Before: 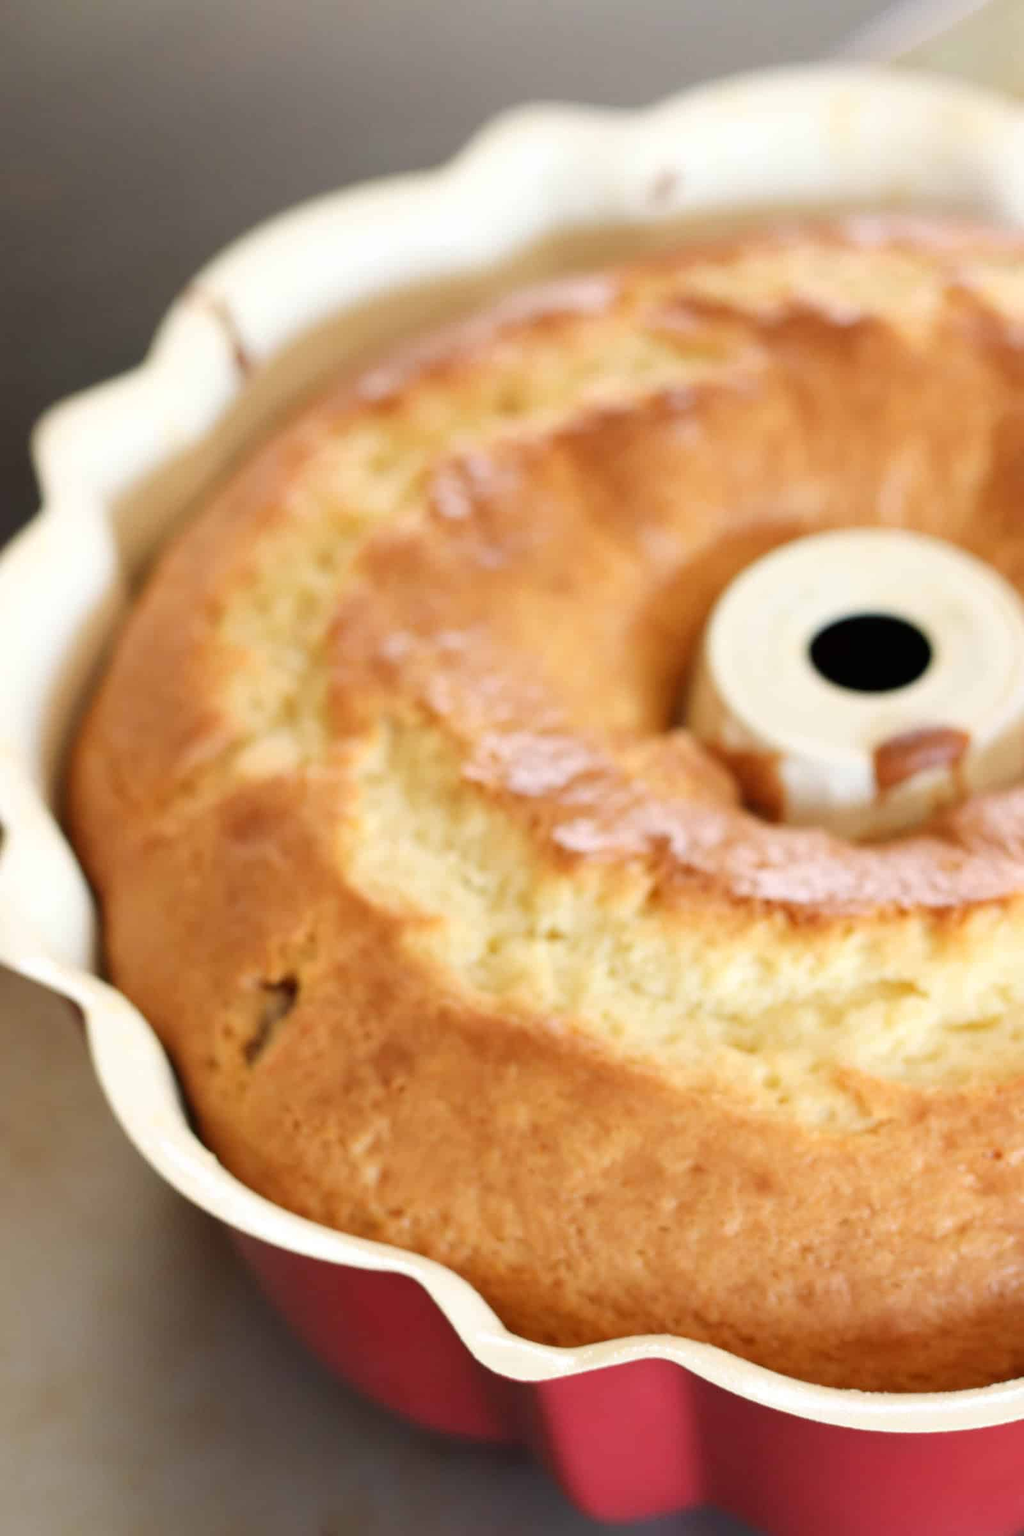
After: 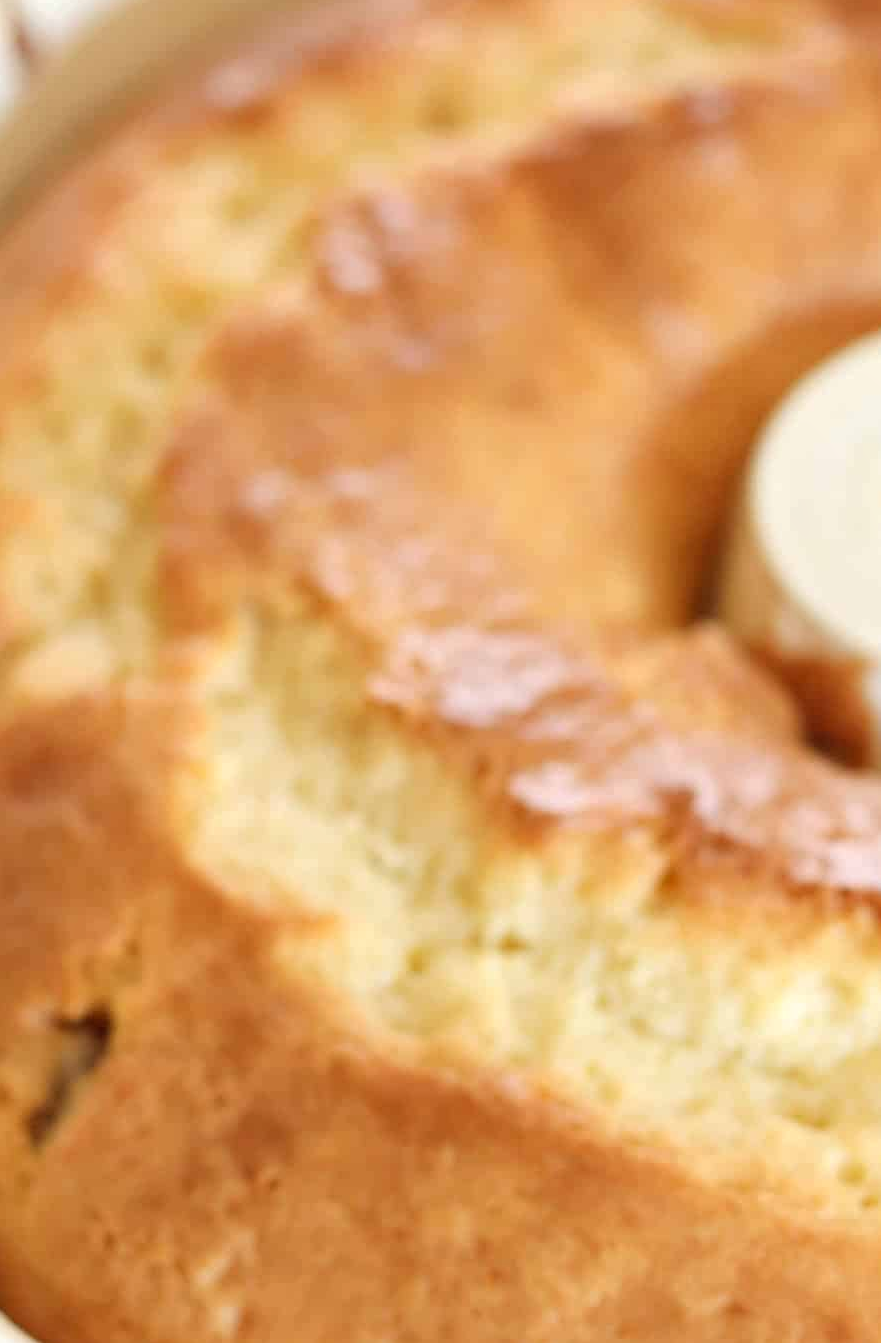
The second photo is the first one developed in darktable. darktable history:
crop and rotate: left 22.165%, top 21.577%, right 22.757%, bottom 22.429%
local contrast: detail 110%
